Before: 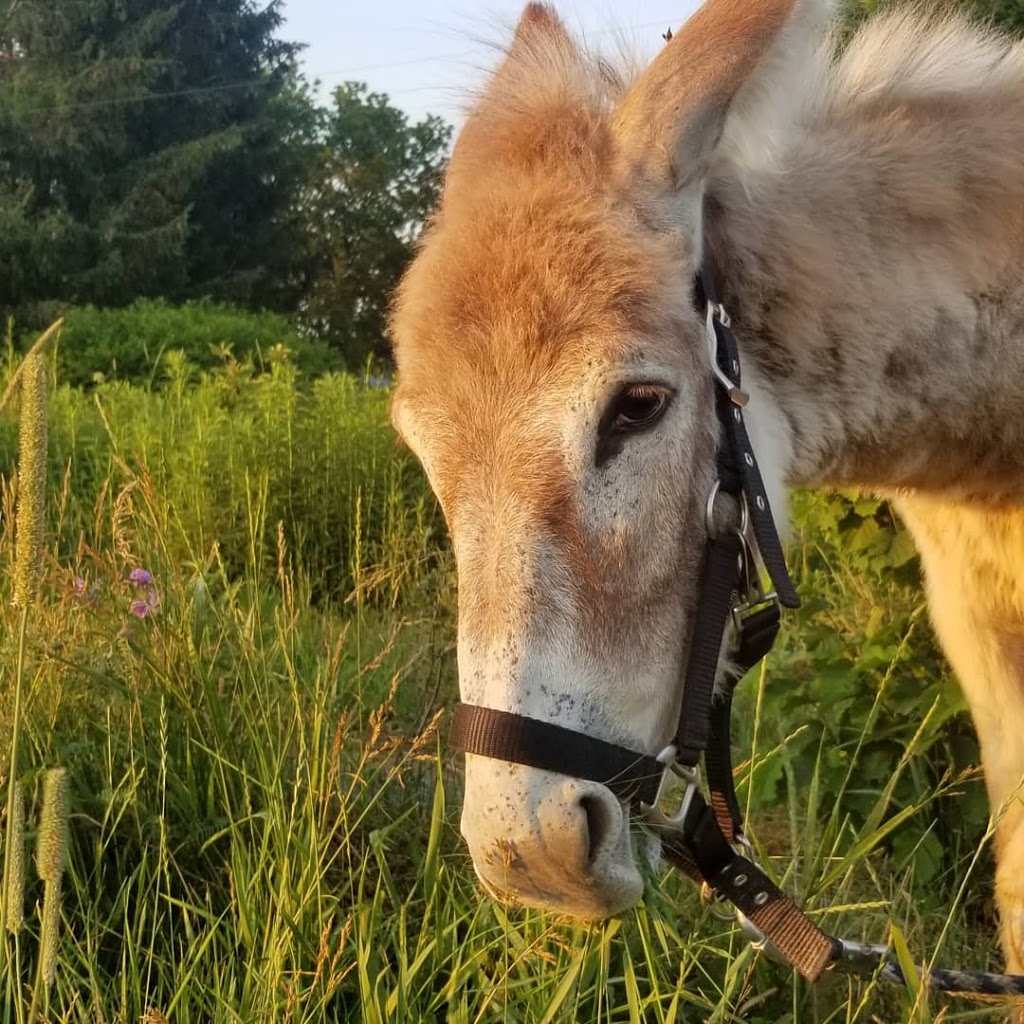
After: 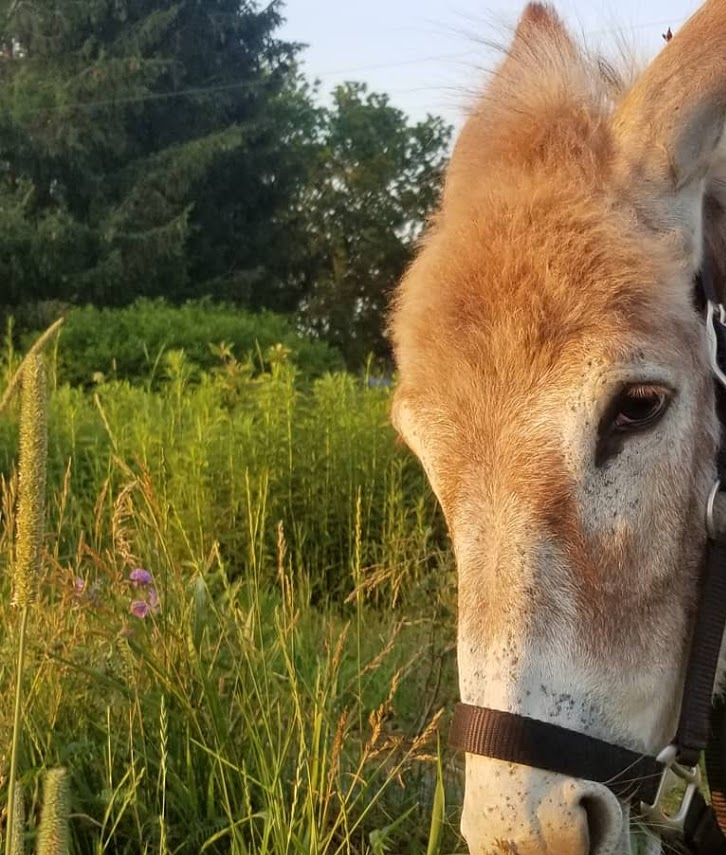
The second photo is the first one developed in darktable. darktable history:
crop: right 29.025%, bottom 16.449%
